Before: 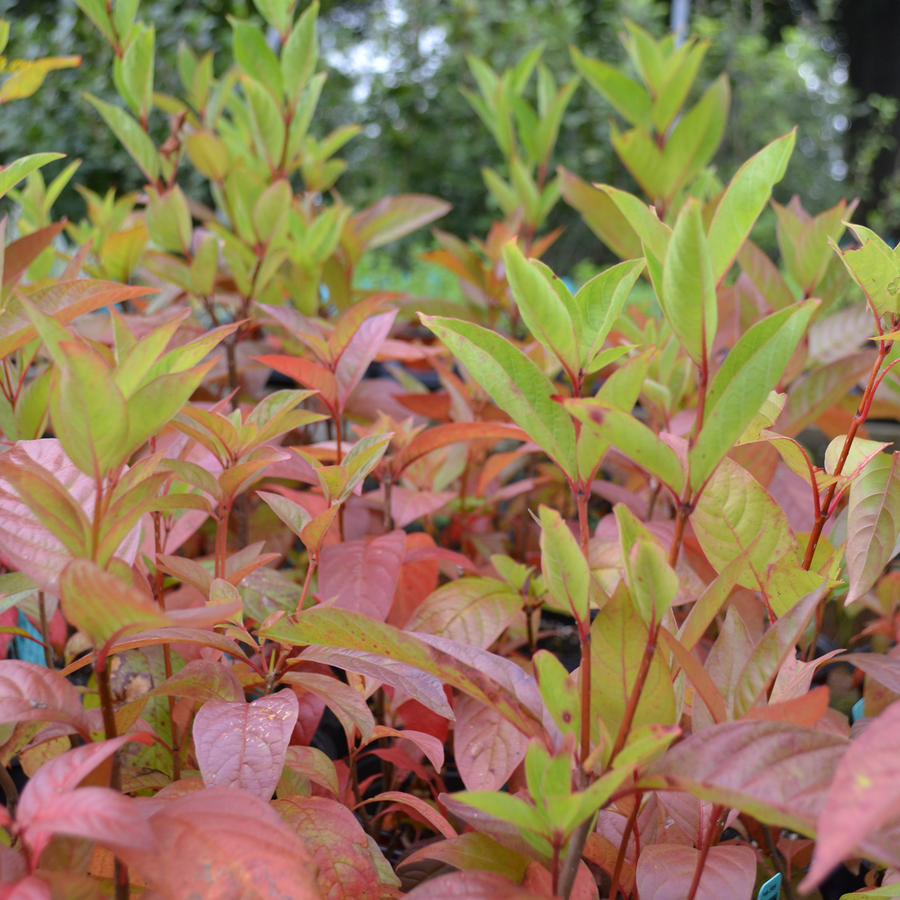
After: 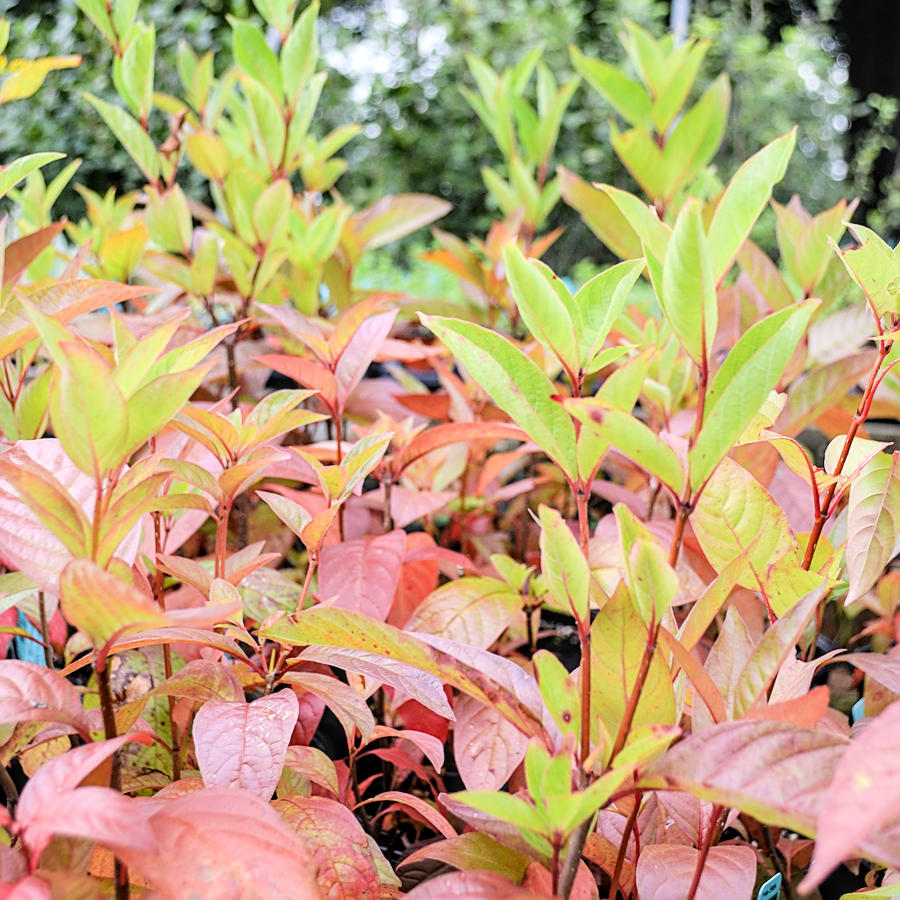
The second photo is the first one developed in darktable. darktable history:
sharpen: amount 0.547
exposure: black level correction 0, exposure 1.001 EV, compensate highlight preservation false
local contrast: on, module defaults
filmic rgb: black relative exposure -5.06 EV, white relative exposure 3.97 EV, threshold 5.99 EV, hardness 2.89, contrast 1.394, highlights saturation mix -30.76%, enable highlight reconstruction true
